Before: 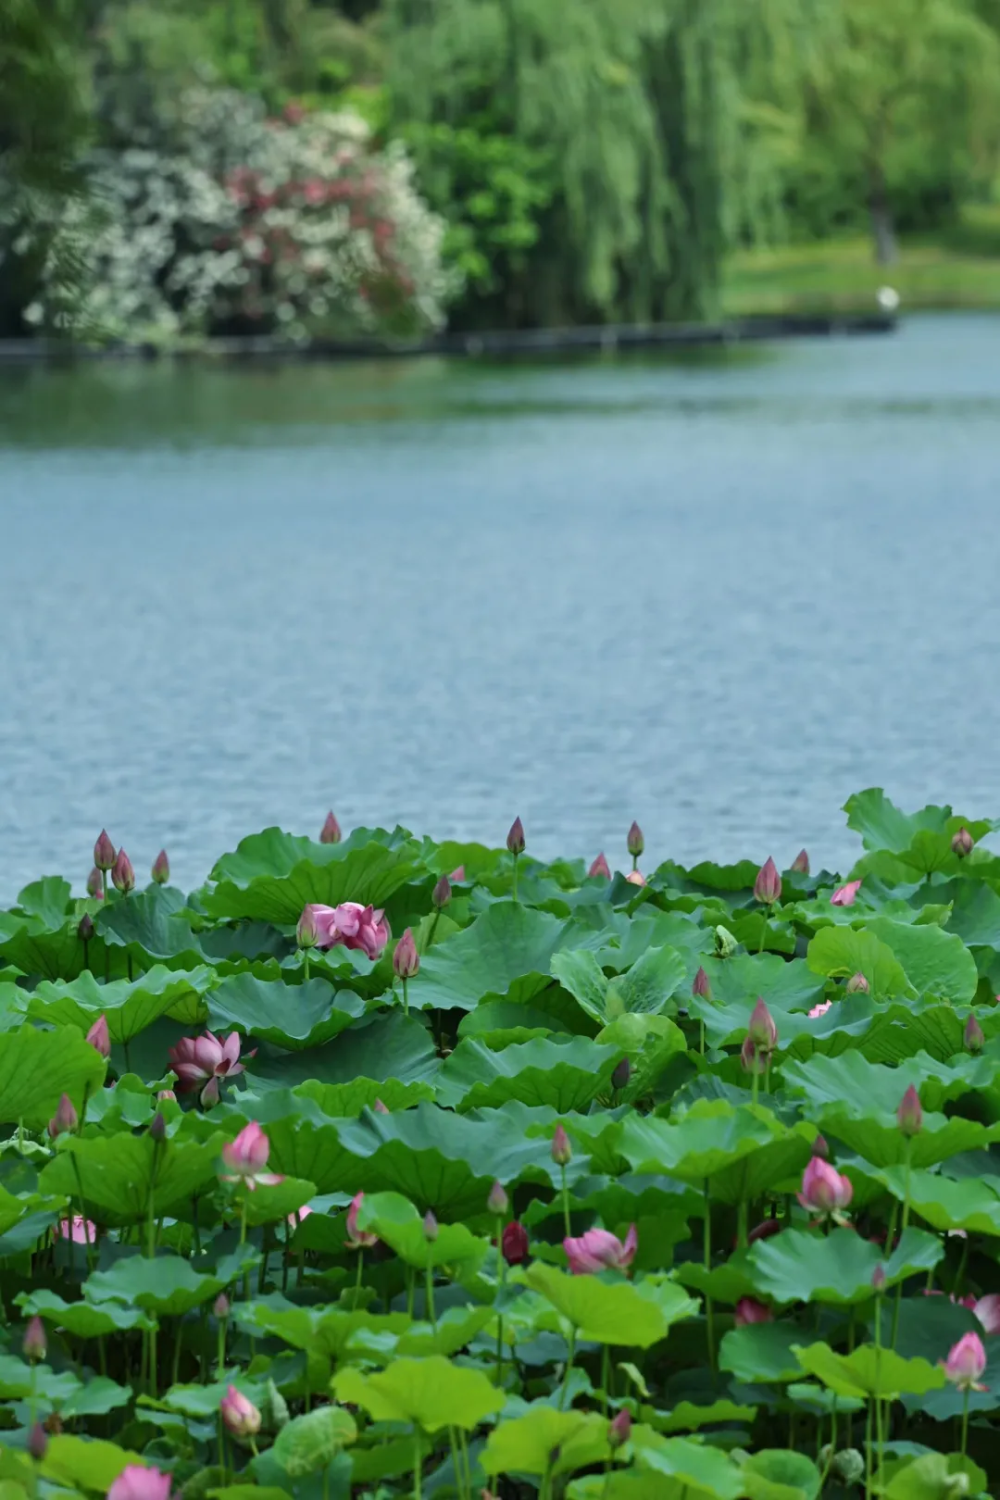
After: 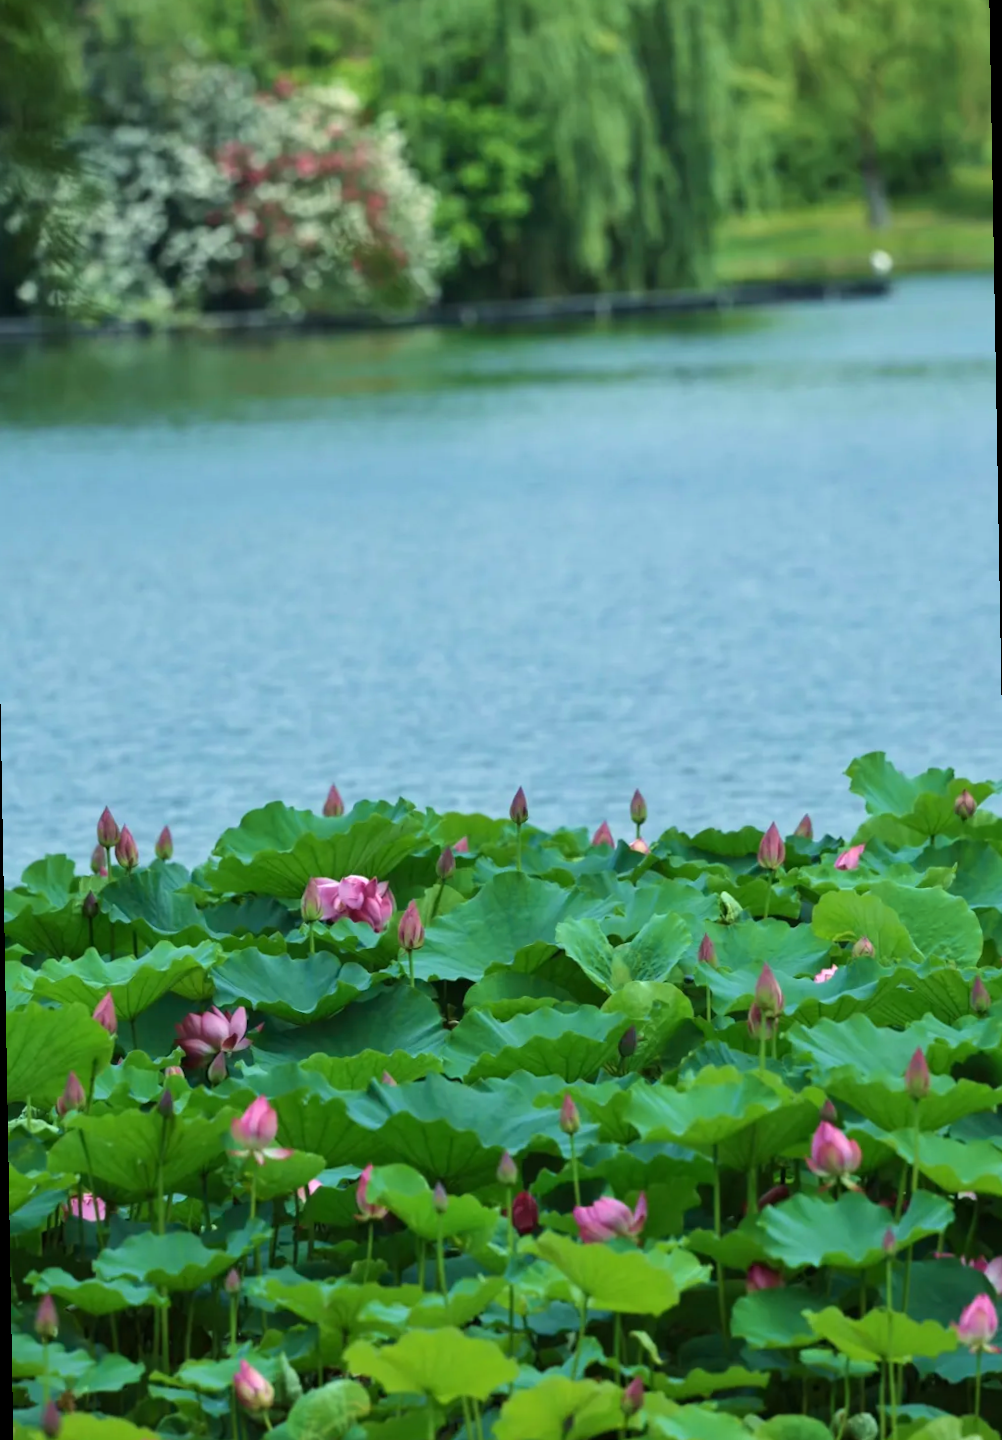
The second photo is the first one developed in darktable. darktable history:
velvia: on, module defaults
exposure: exposure 0.2 EV, compensate highlight preservation false
rotate and perspective: rotation -1°, crop left 0.011, crop right 0.989, crop top 0.025, crop bottom 0.975
